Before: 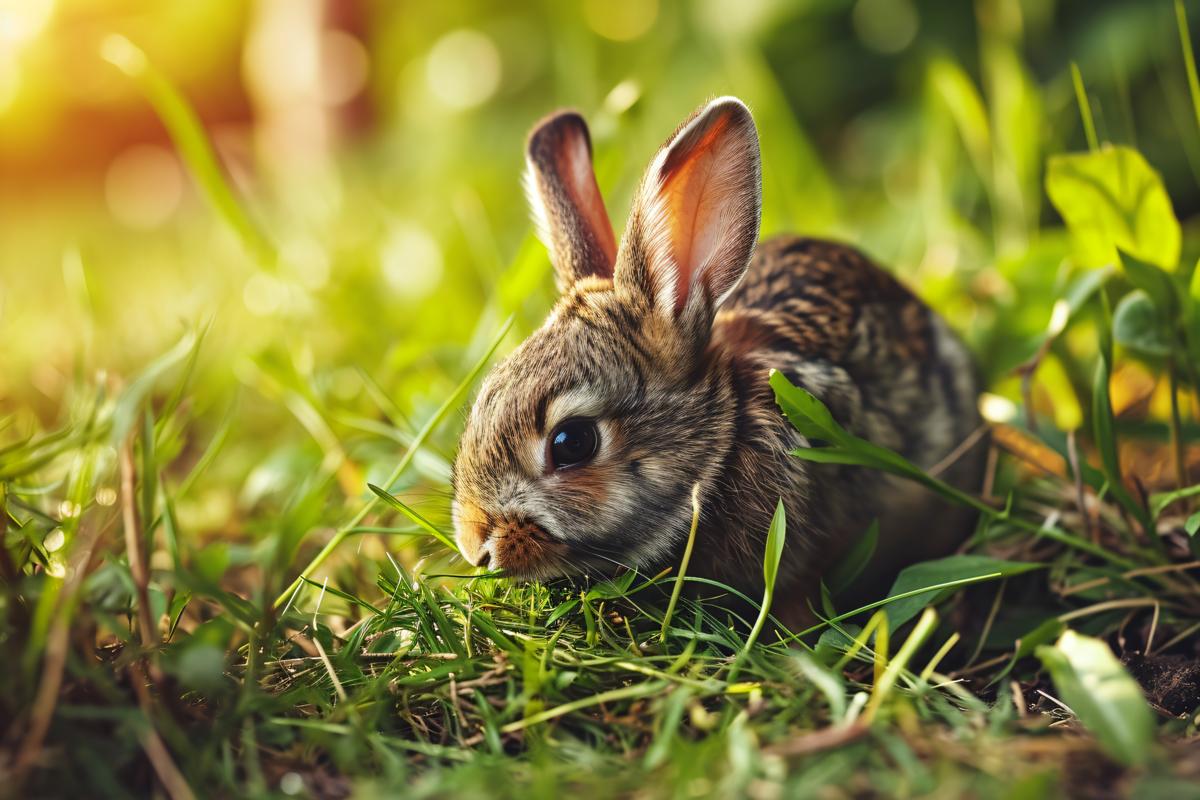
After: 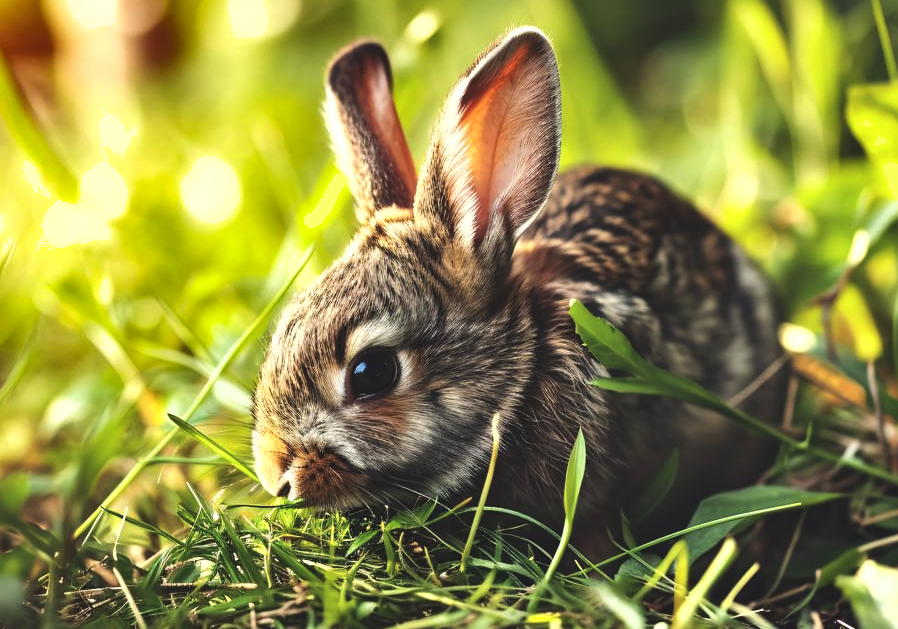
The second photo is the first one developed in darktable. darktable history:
tone equalizer: -8 EV -0.724 EV, -7 EV -0.703 EV, -6 EV -0.599 EV, -5 EV -0.386 EV, -3 EV 0.377 EV, -2 EV 0.6 EV, -1 EV 0.682 EV, +0 EV 0.739 EV, edges refinement/feathering 500, mask exposure compensation -1.26 EV, preserve details no
crop: left 16.672%, top 8.778%, right 8.465%, bottom 12.58%
exposure: black level correction -0.015, exposure -0.138 EV, compensate exposure bias true, compensate highlight preservation false
shadows and highlights: soften with gaussian
